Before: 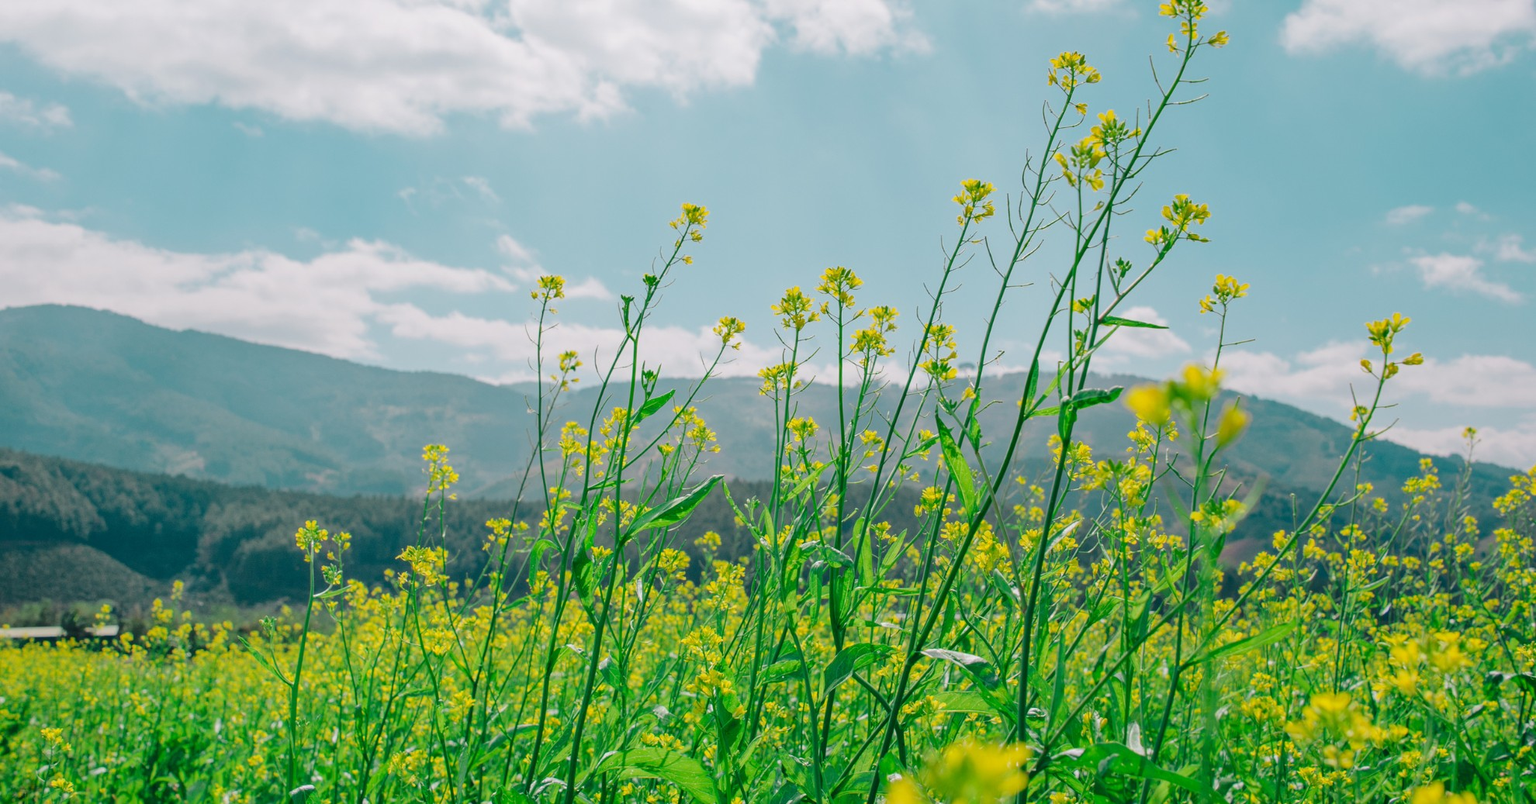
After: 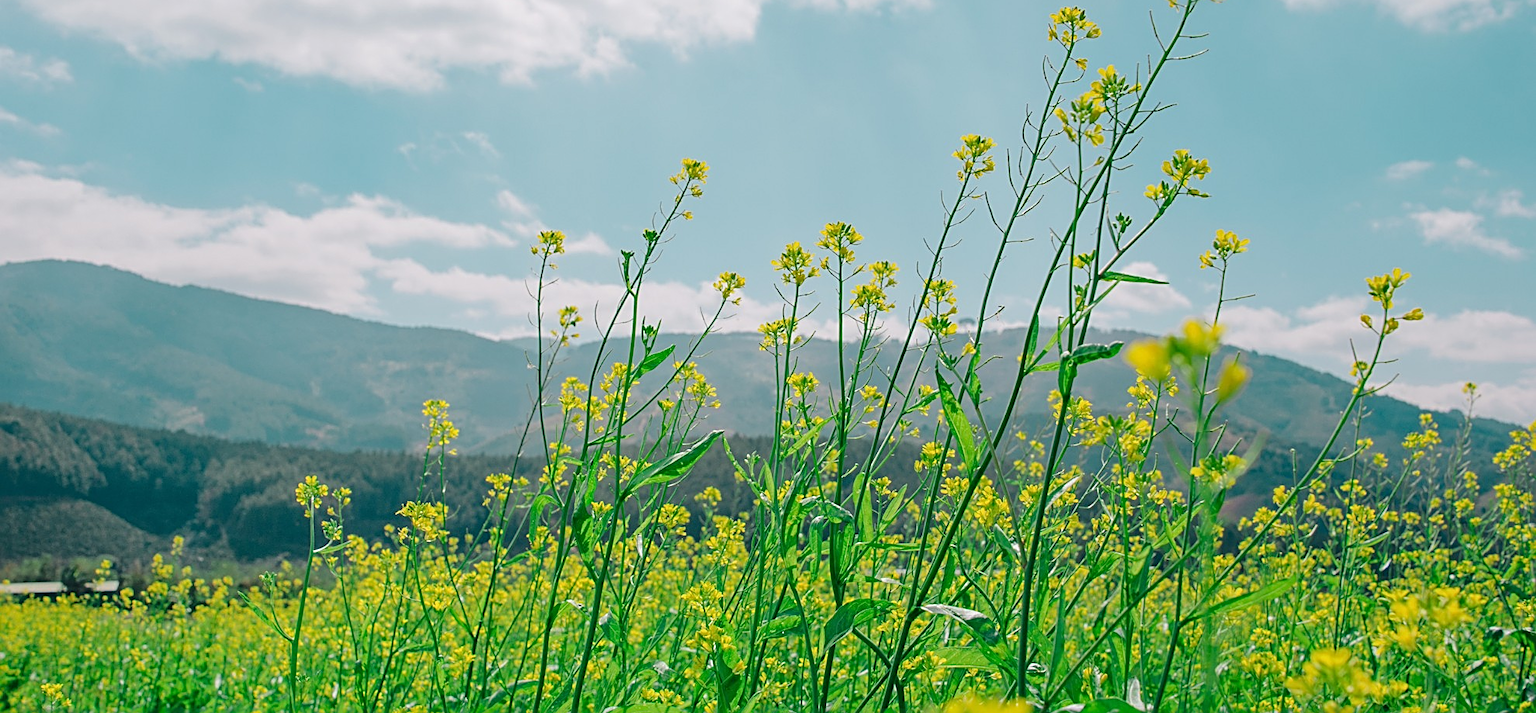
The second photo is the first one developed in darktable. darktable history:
sharpen: radius 2.584, amount 0.688
tone equalizer: -8 EV -0.55 EV
crop and rotate: top 5.609%, bottom 5.609%
